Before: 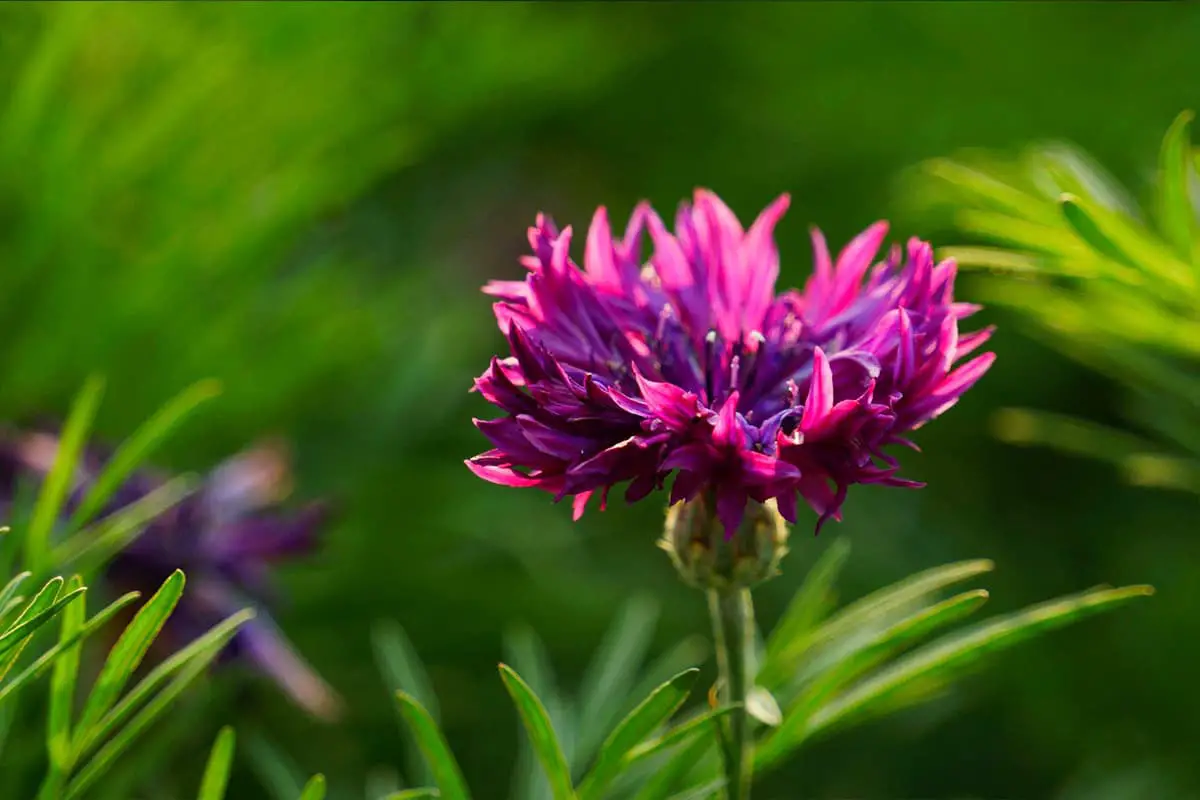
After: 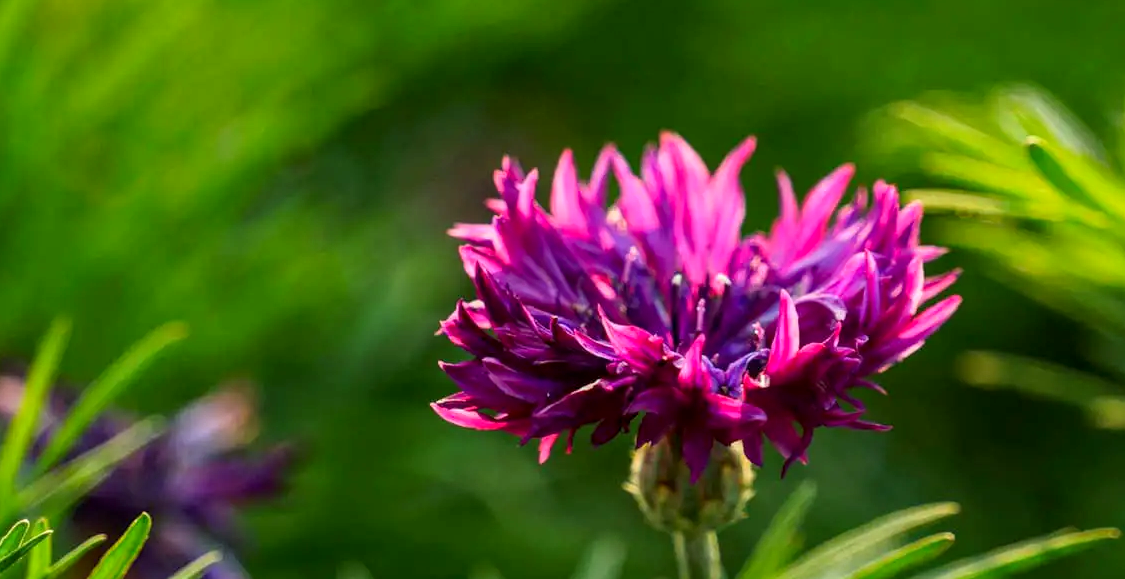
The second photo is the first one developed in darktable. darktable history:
local contrast: on, module defaults
contrast brightness saturation: contrast 0.097, brightness 0.04, saturation 0.091
crop: left 2.836%, top 7.183%, right 3.351%, bottom 20.34%
